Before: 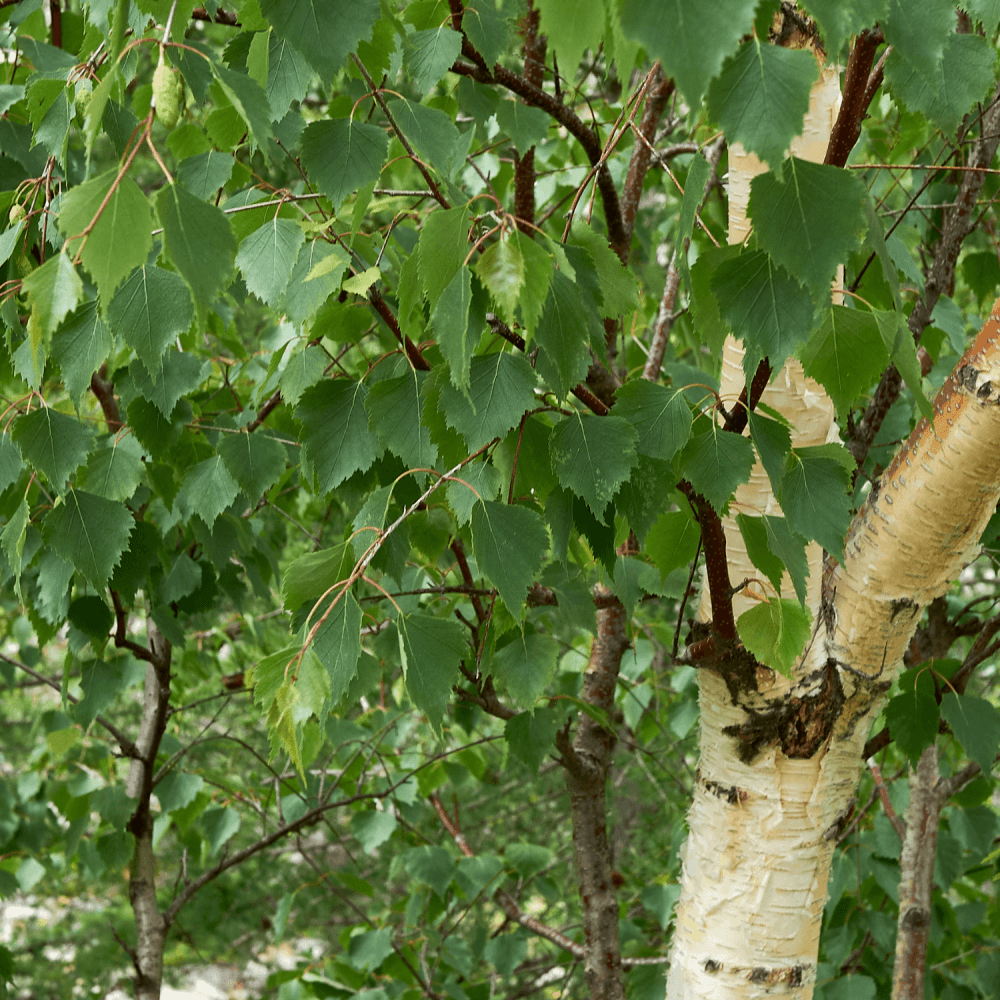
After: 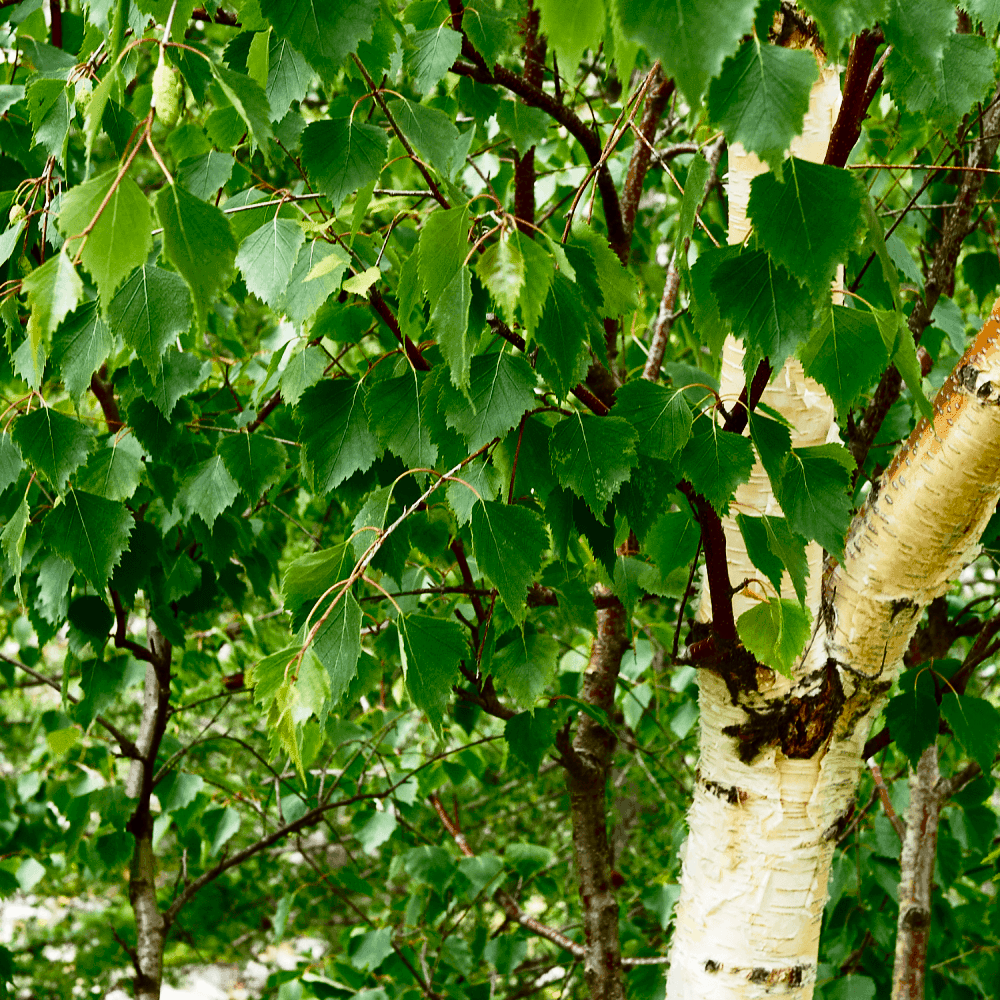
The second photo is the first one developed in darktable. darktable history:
base curve: curves: ch0 [(0, 0) (0.028, 0.03) (0.121, 0.232) (0.46, 0.748) (0.859, 0.968) (1, 1)], preserve colors none
contrast brightness saturation: contrast 0.097, brightness -0.275, saturation 0.139
